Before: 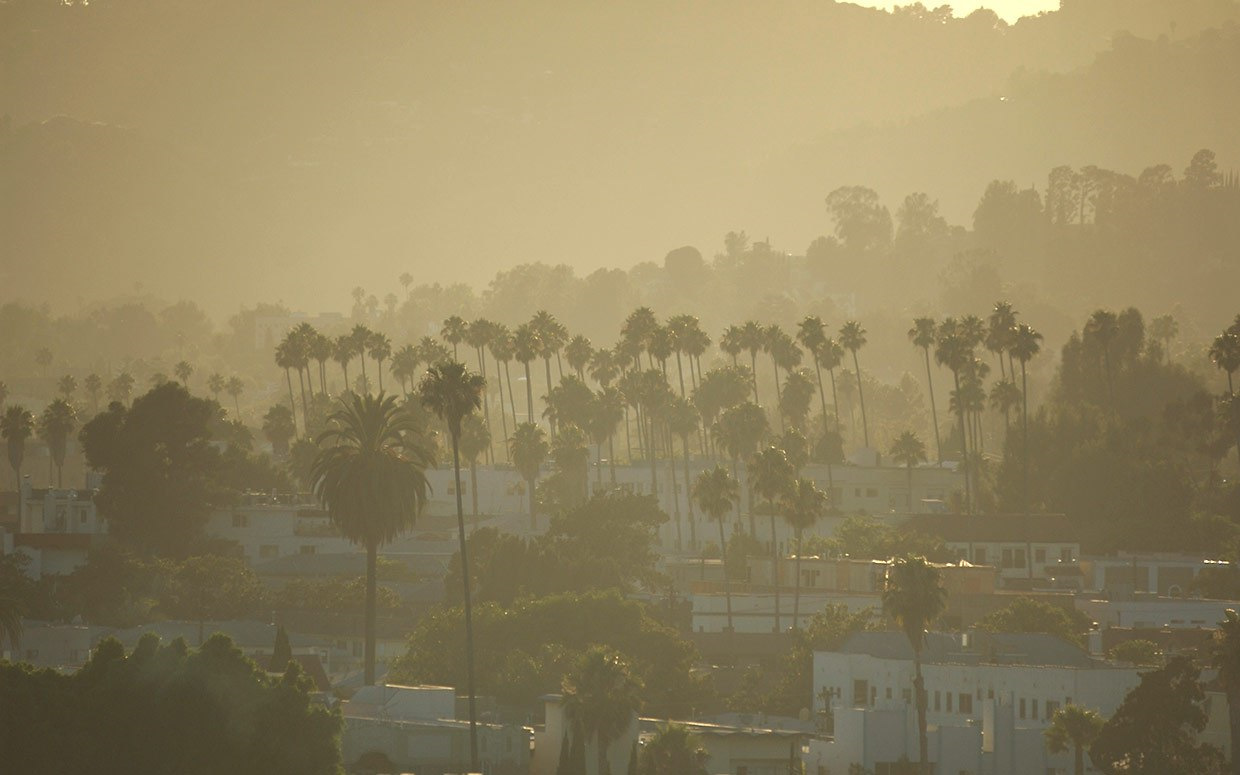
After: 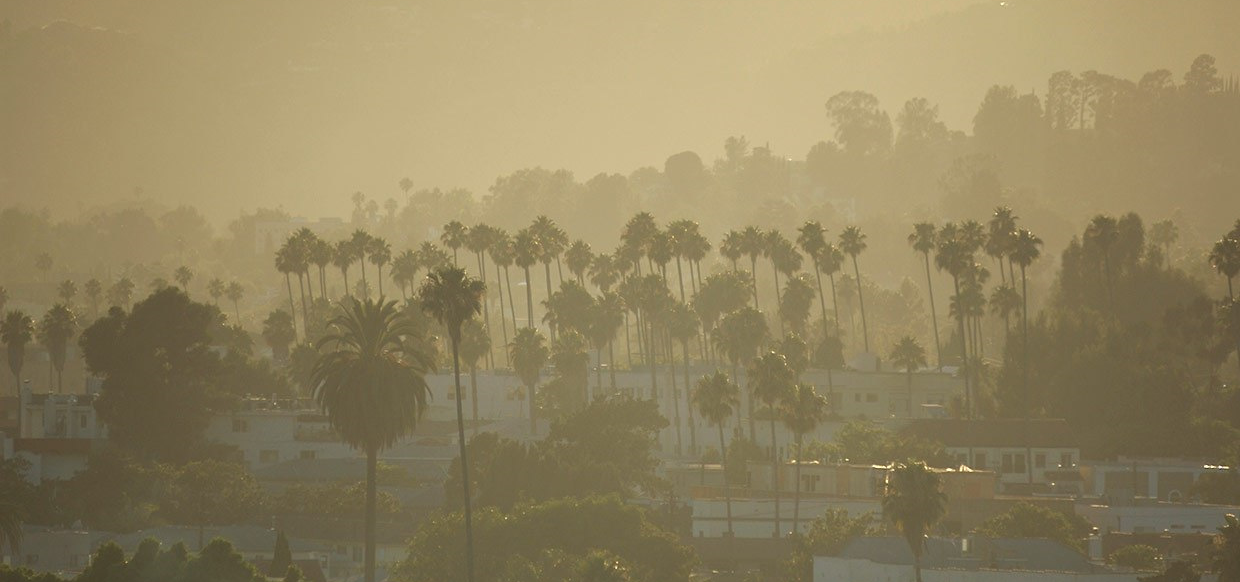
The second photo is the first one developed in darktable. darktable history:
crop and rotate: top 12.328%, bottom 12.459%
